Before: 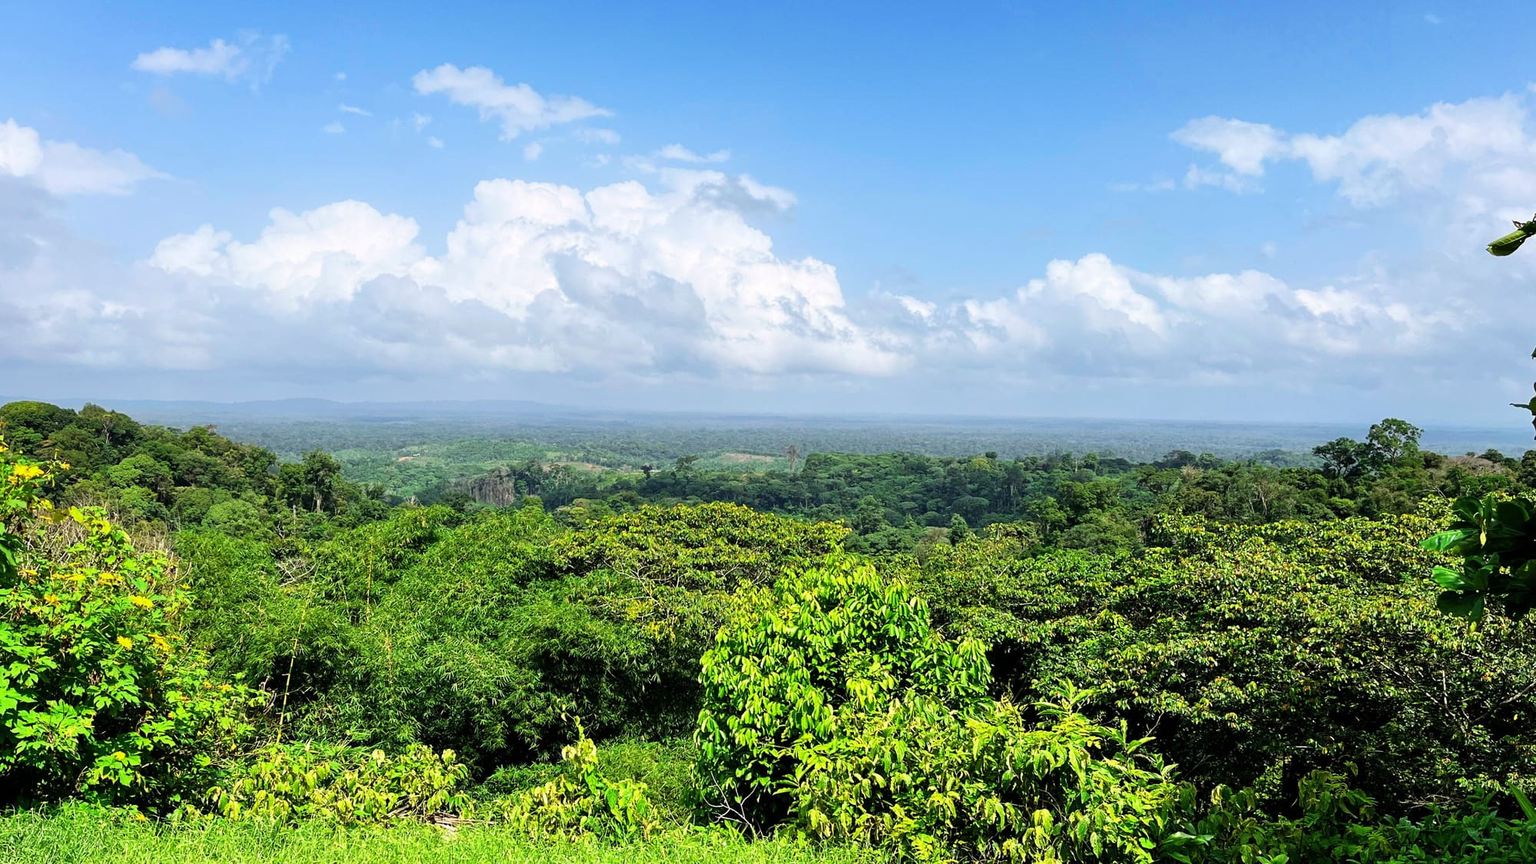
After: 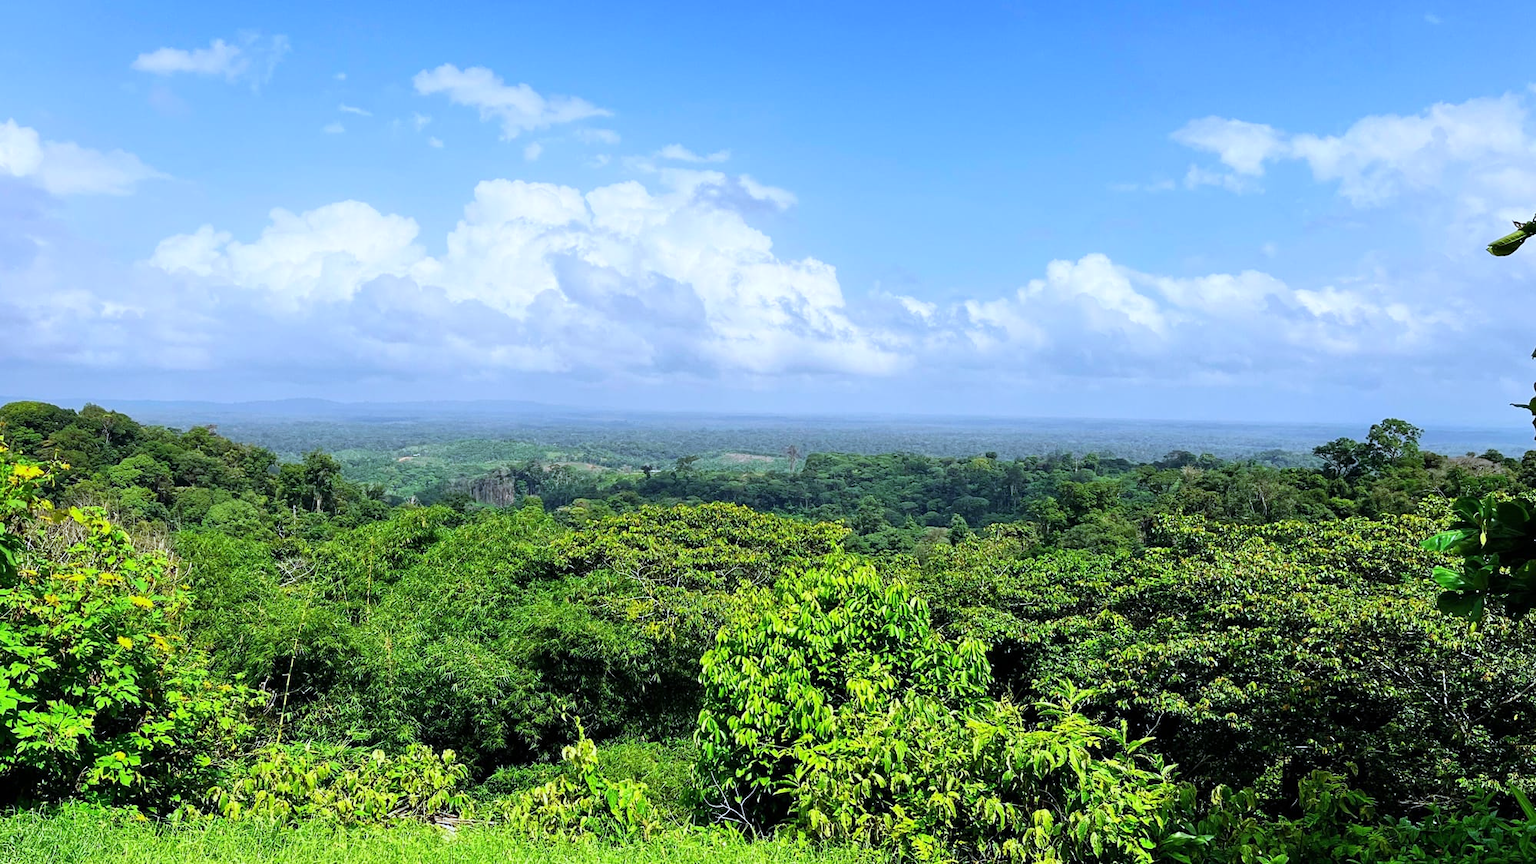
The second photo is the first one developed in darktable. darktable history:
white balance: red 0.931, blue 1.11
